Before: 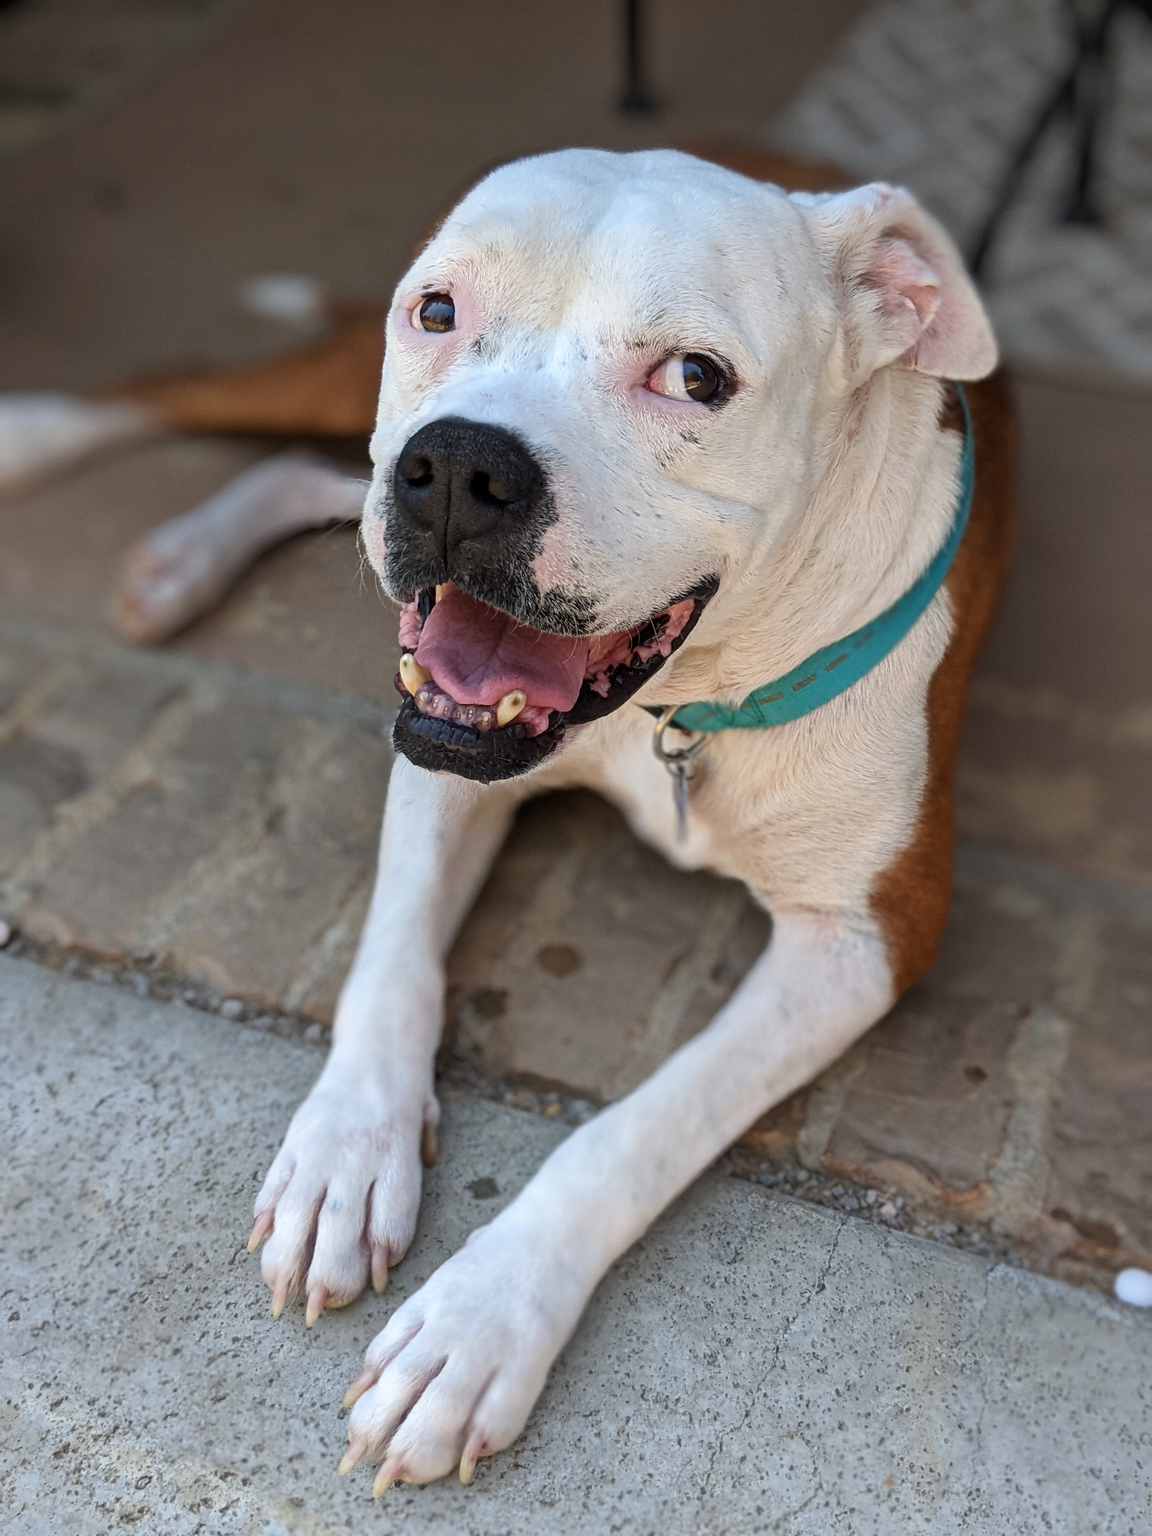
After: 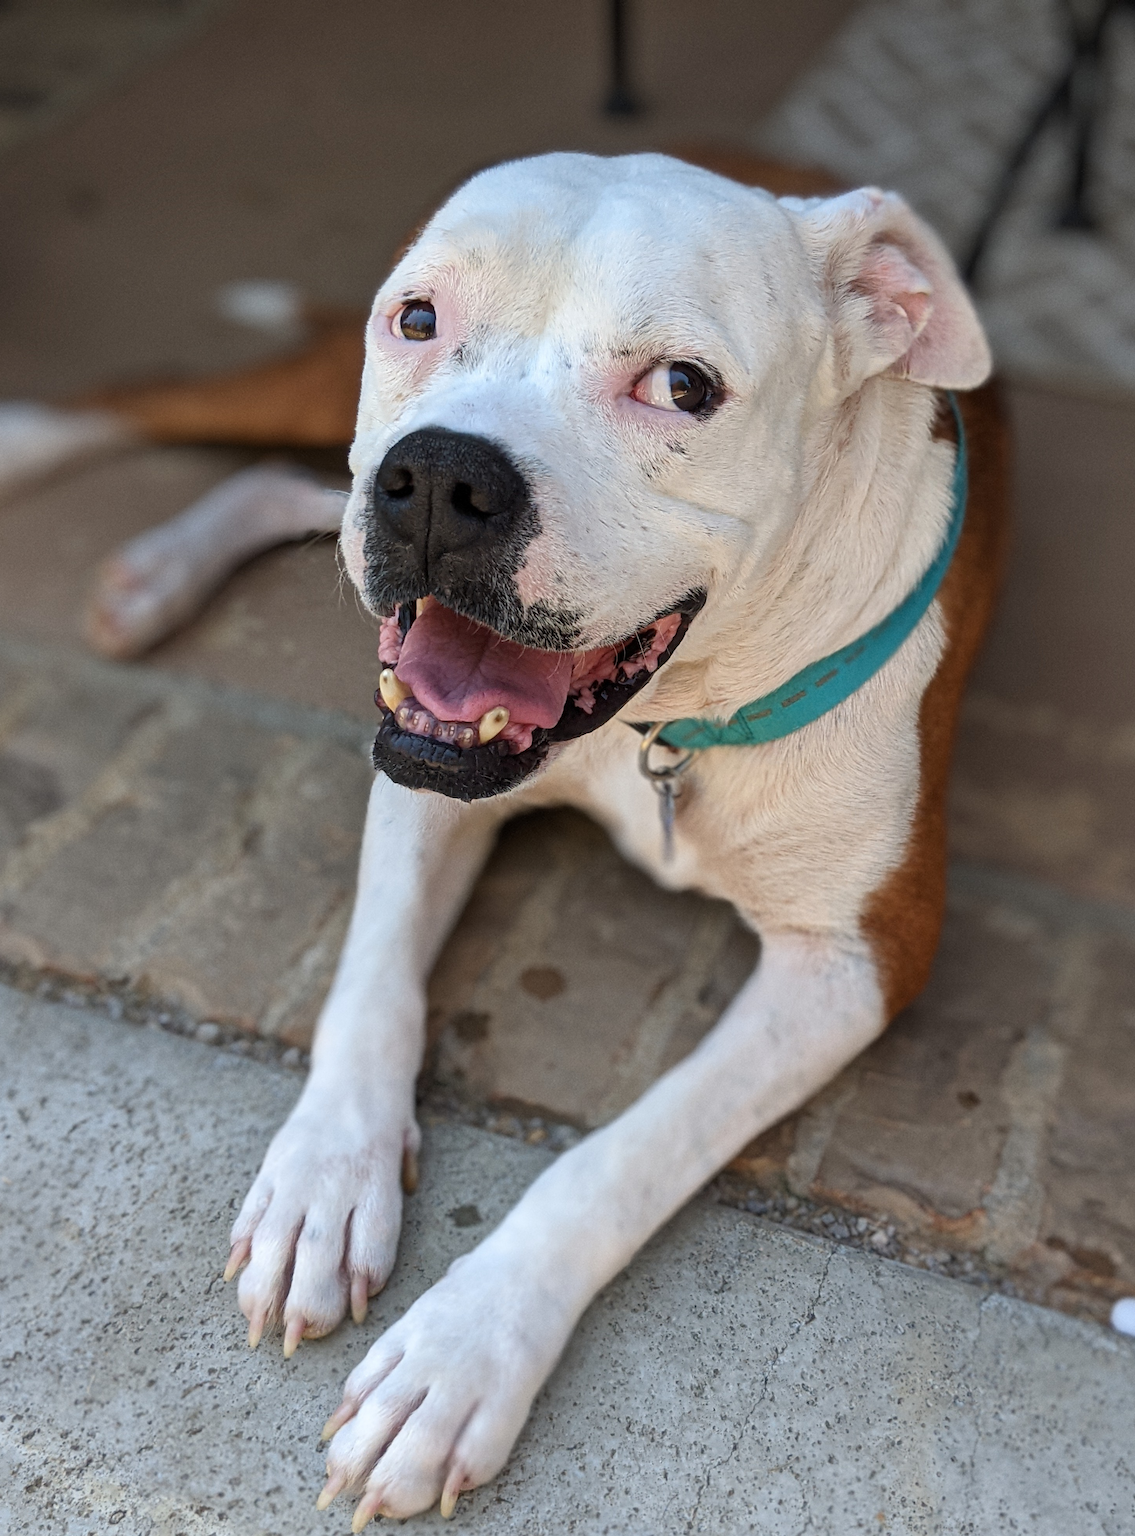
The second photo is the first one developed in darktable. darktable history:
crop and rotate: left 2.536%, right 1.107%, bottom 2.246%
grain: coarseness 14.57 ISO, strength 8.8%
